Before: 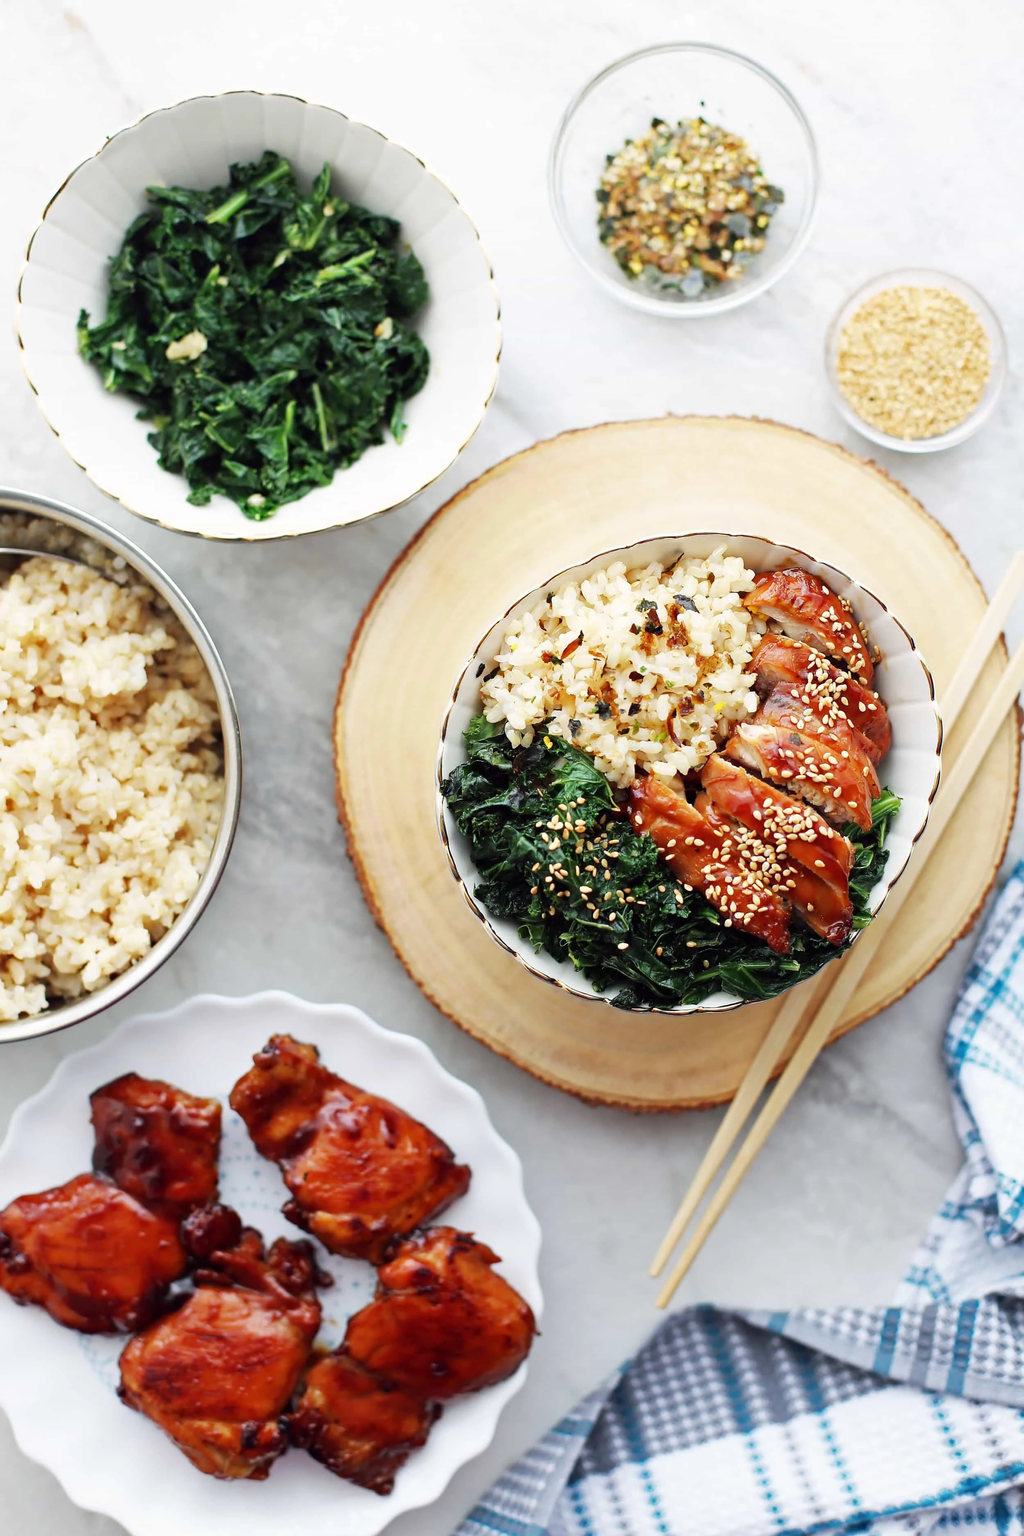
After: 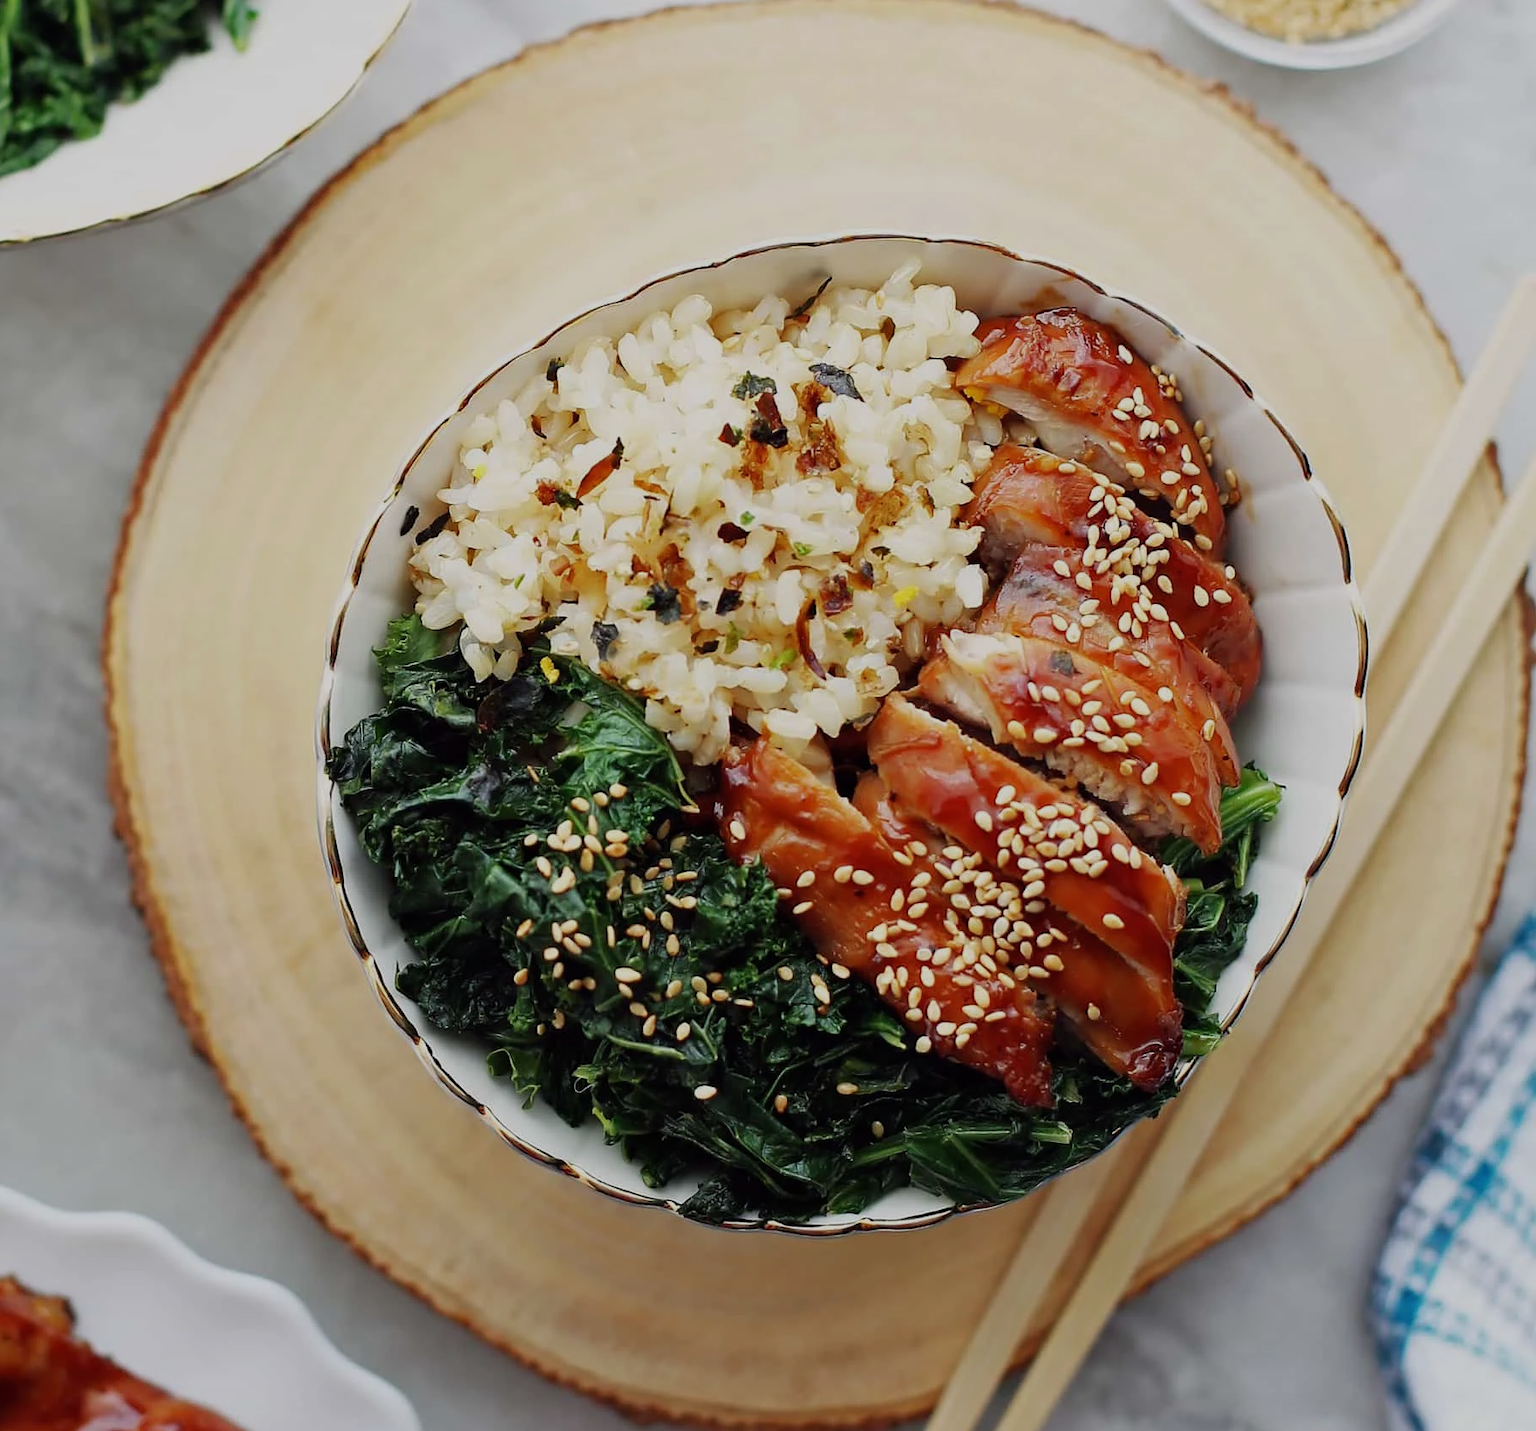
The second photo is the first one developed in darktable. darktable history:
crop and rotate: left 27.67%, top 27.322%, bottom 27.728%
exposure: black level correction 0, exposure -0.699 EV, compensate exposure bias true, compensate highlight preservation false
